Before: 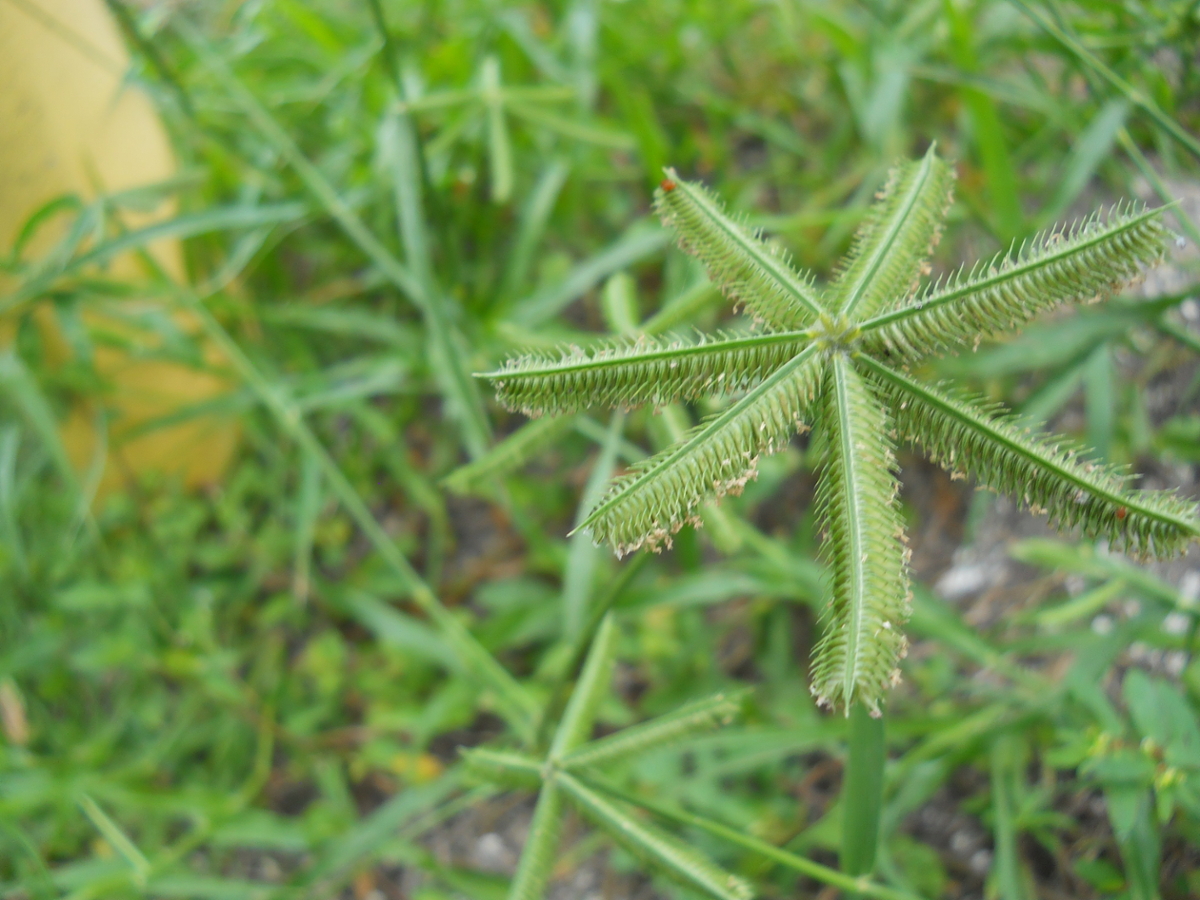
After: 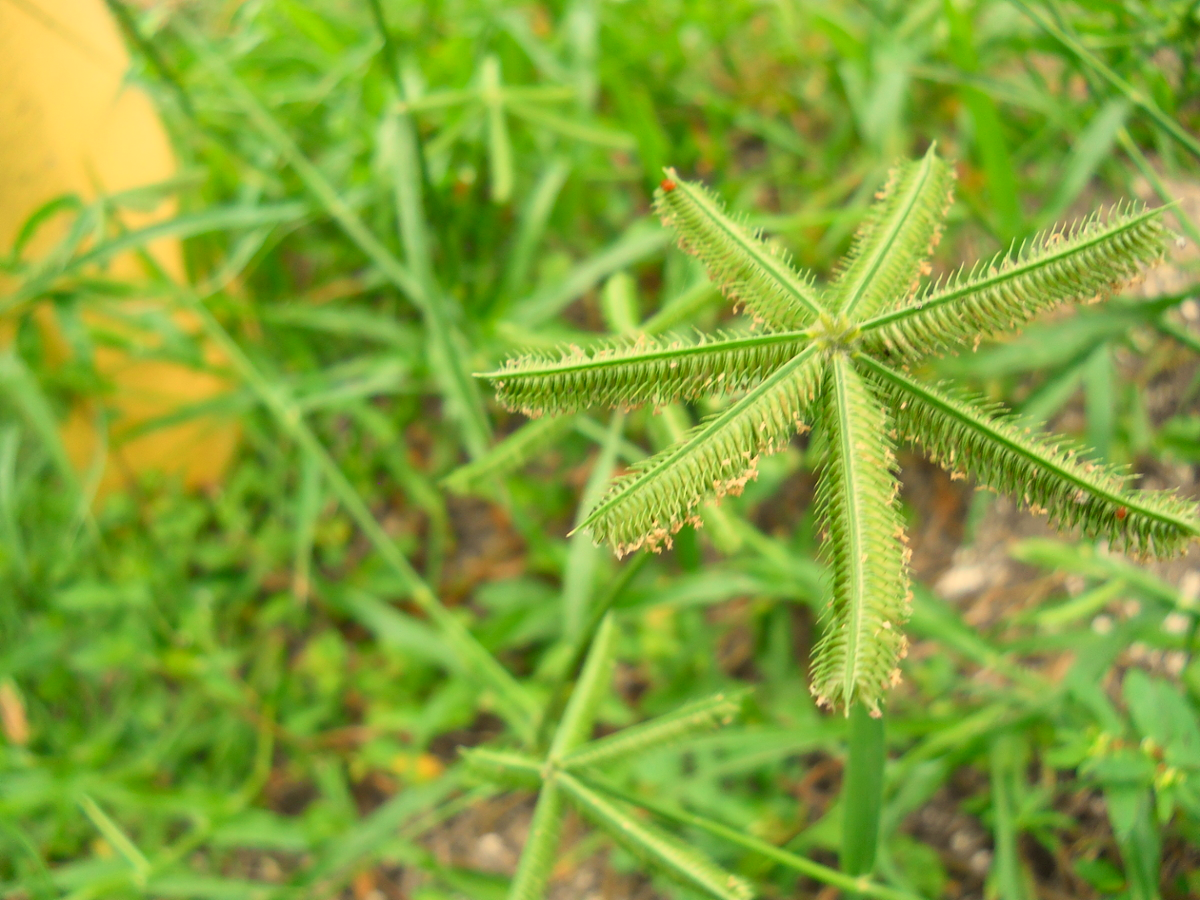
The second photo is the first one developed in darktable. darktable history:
white balance: red 1.123, blue 0.83
exposure: black level correction 0.001, compensate highlight preservation false
tone curve: curves: ch0 [(0, 0) (0.091, 0.077) (0.517, 0.574) (0.745, 0.82) (0.844, 0.908) (0.909, 0.942) (1, 0.973)]; ch1 [(0, 0) (0.437, 0.404) (0.5, 0.5) (0.534, 0.546) (0.58, 0.603) (0.616, 0.649) (1, 1)]; ch2 [(0, 0) (0.442, 0.415) (0.5, 0.5) (0.535, 0.547) (0.585, 0.62) (1, 1)], color space Lab, independent channels, preserve colors none
